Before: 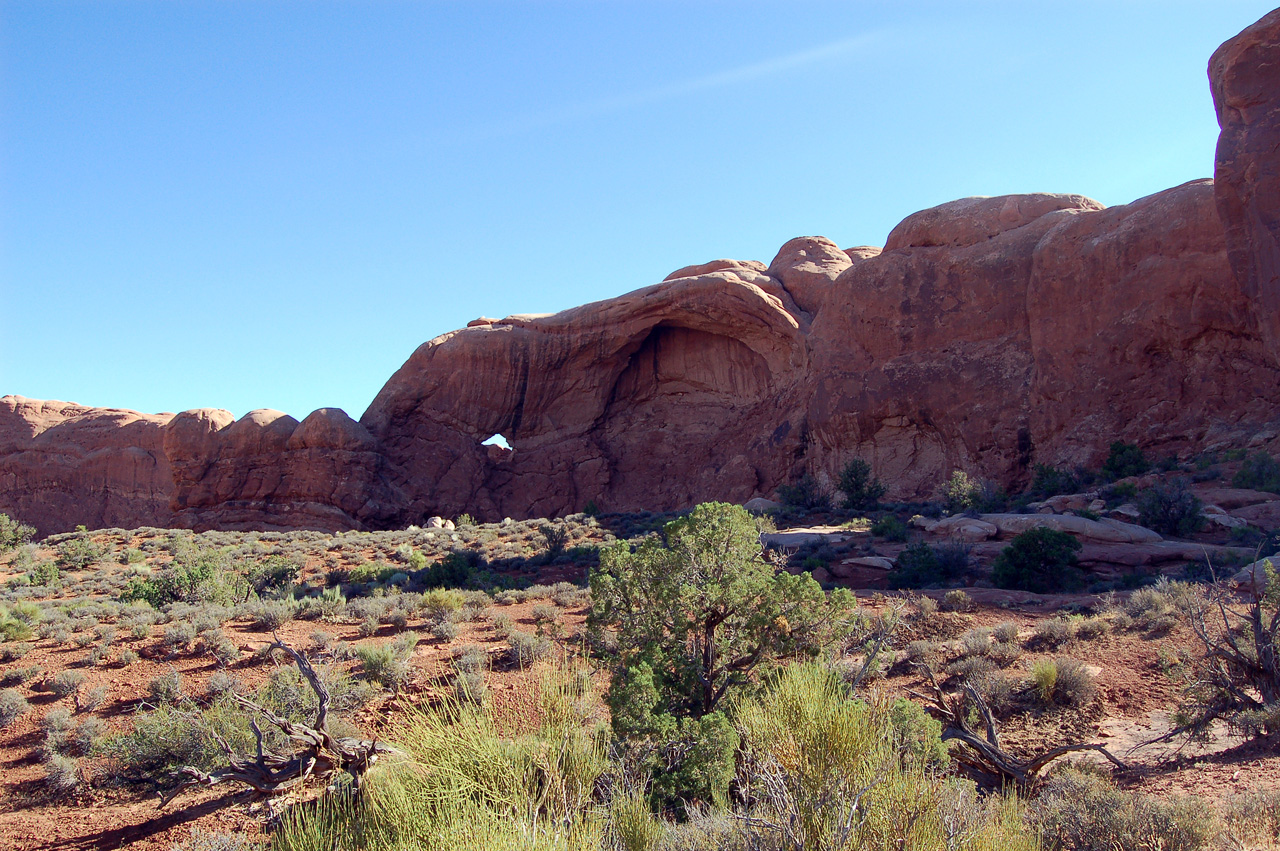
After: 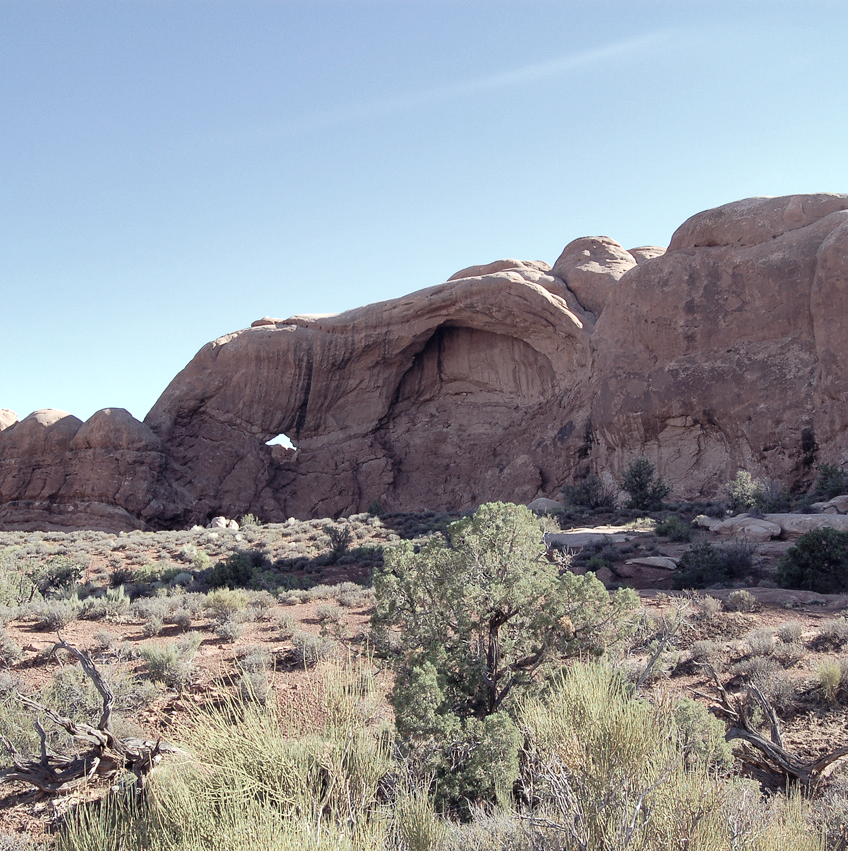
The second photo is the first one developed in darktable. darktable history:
shadows and highlights: low approximation 0.01, soften with gaussian
exposure: exposure 0.133 EV, compensate exposure bias true, compensate highlight preservation false
crop: left 16.914%, right 16.822%
contrast brightness saturation: brightness 0.185, saturation -0.509
